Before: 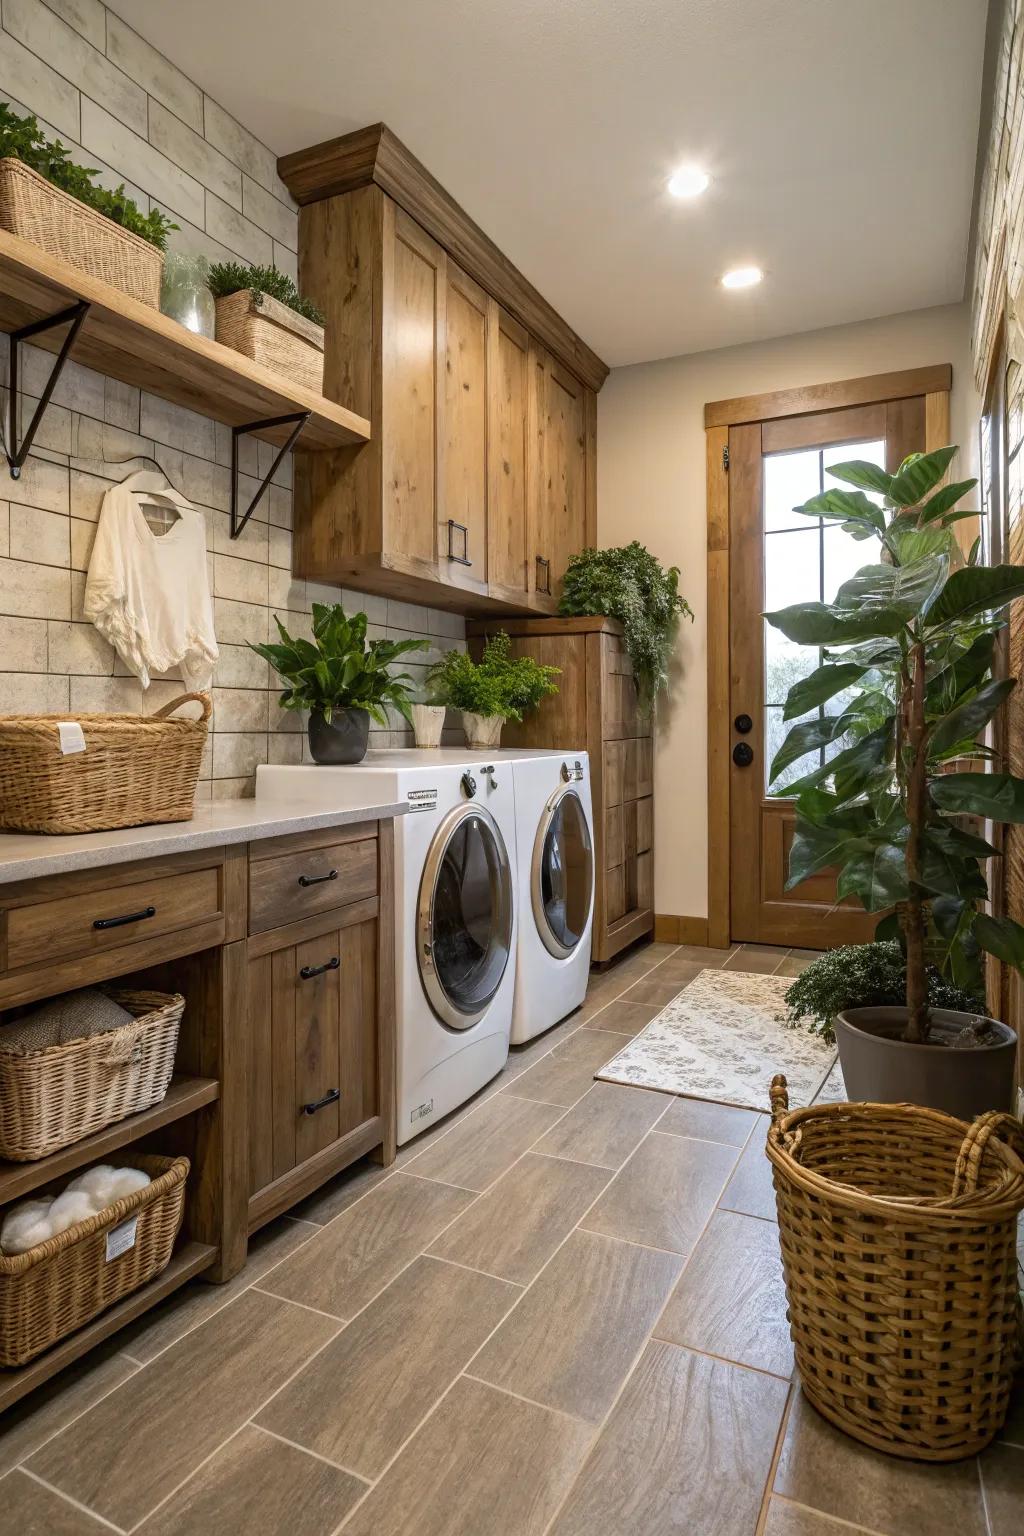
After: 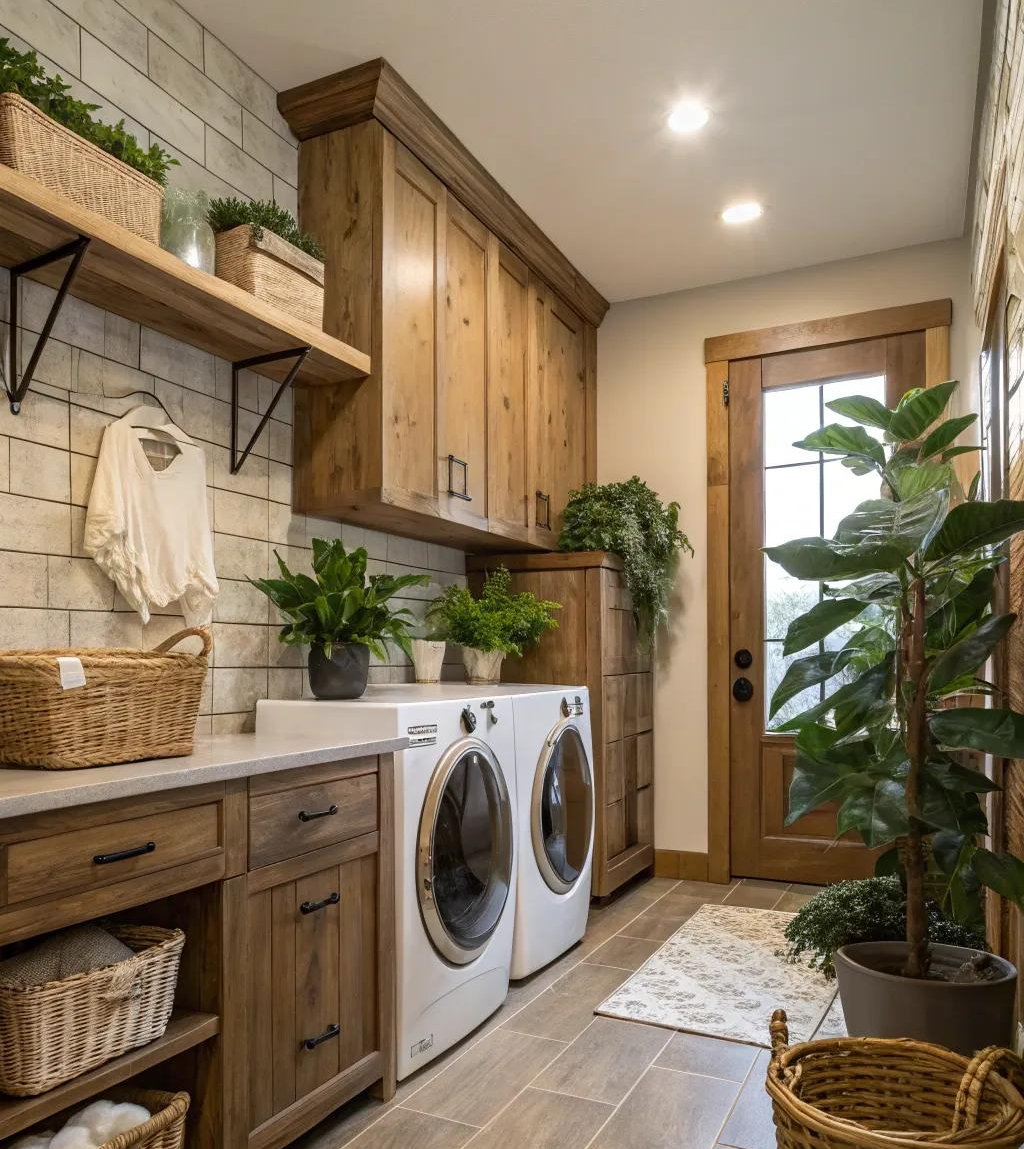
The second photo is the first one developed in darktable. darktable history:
crop: top 4.261%, bottom 20.914%
